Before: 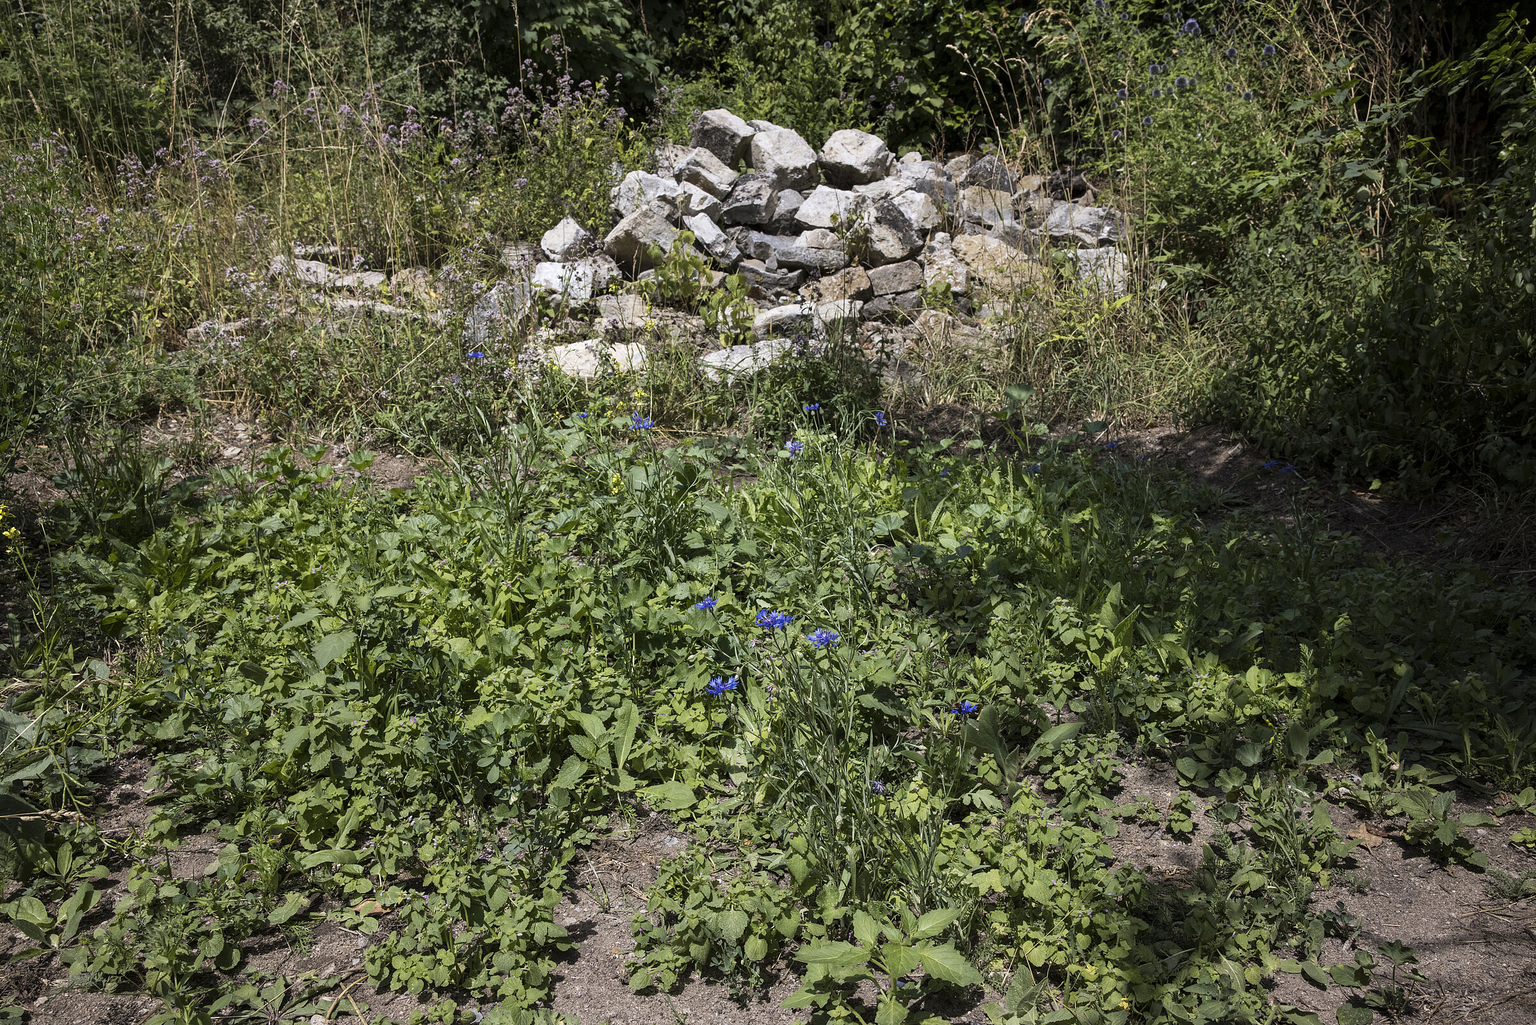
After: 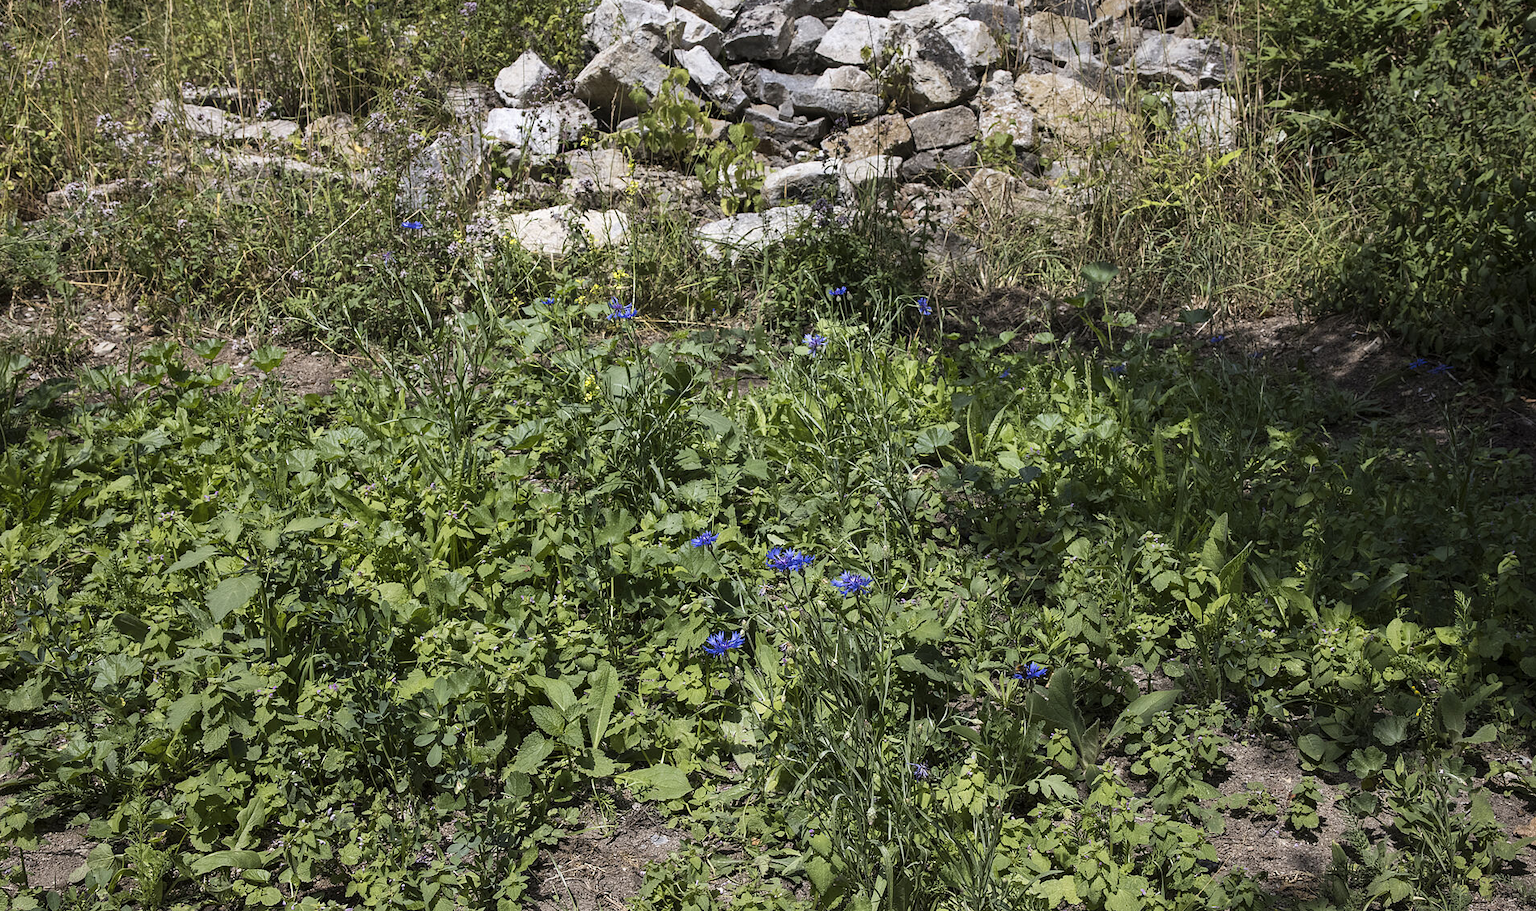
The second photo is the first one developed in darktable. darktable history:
crop: left 9.754%, top 17.275%, right 11.139%, bottom 12.379%
